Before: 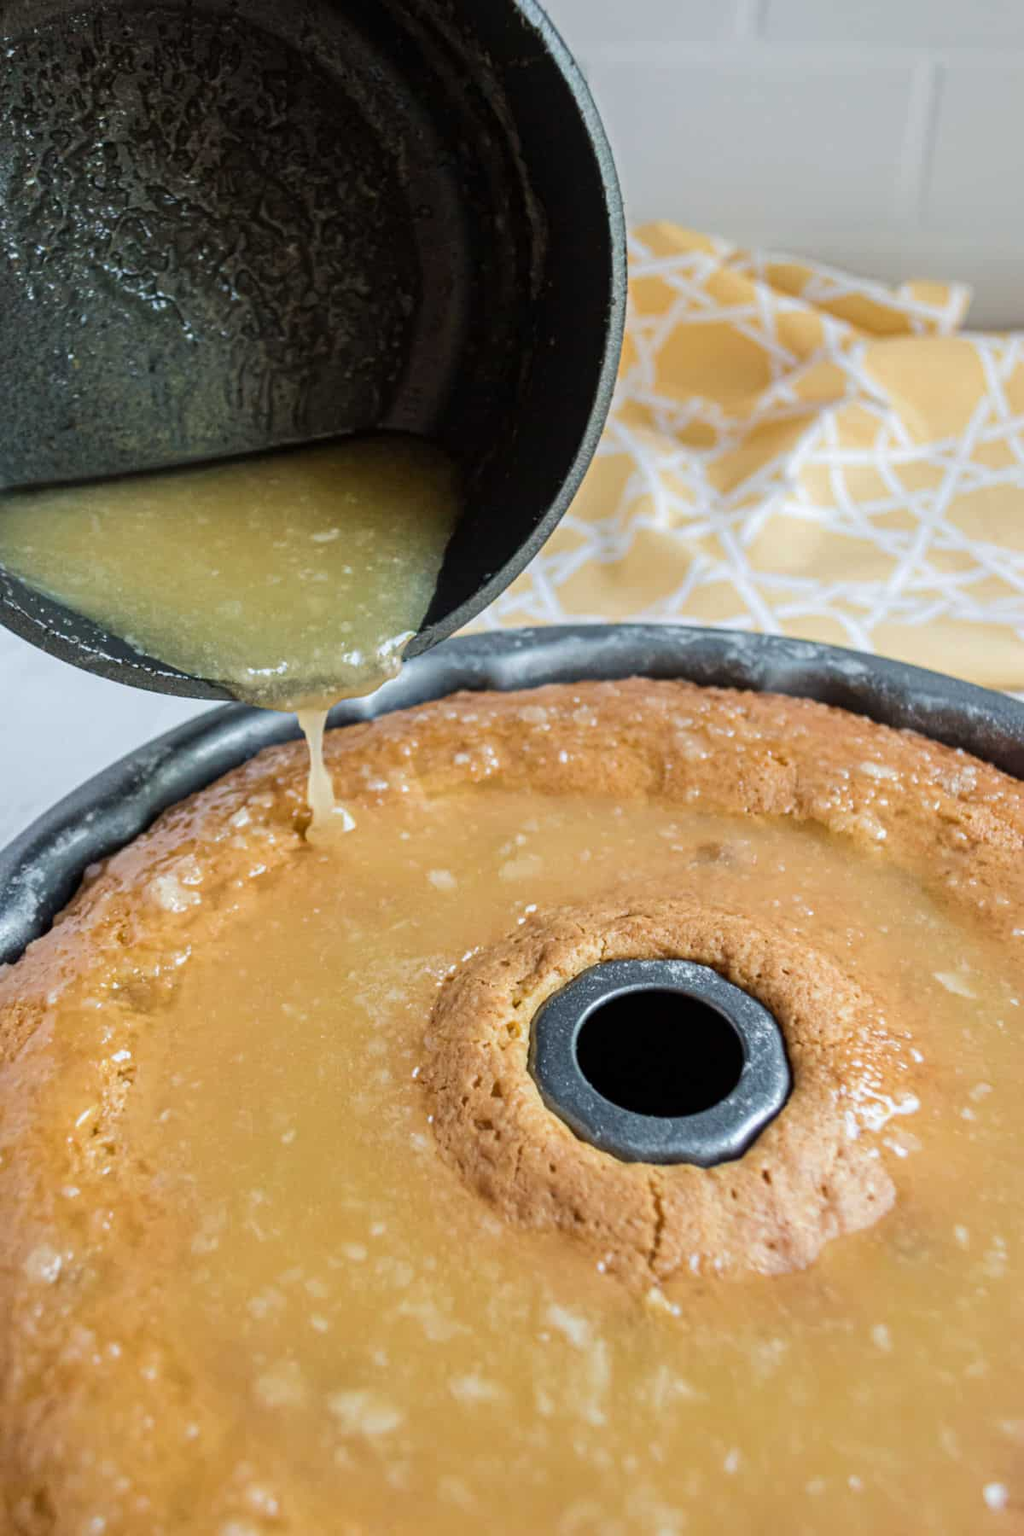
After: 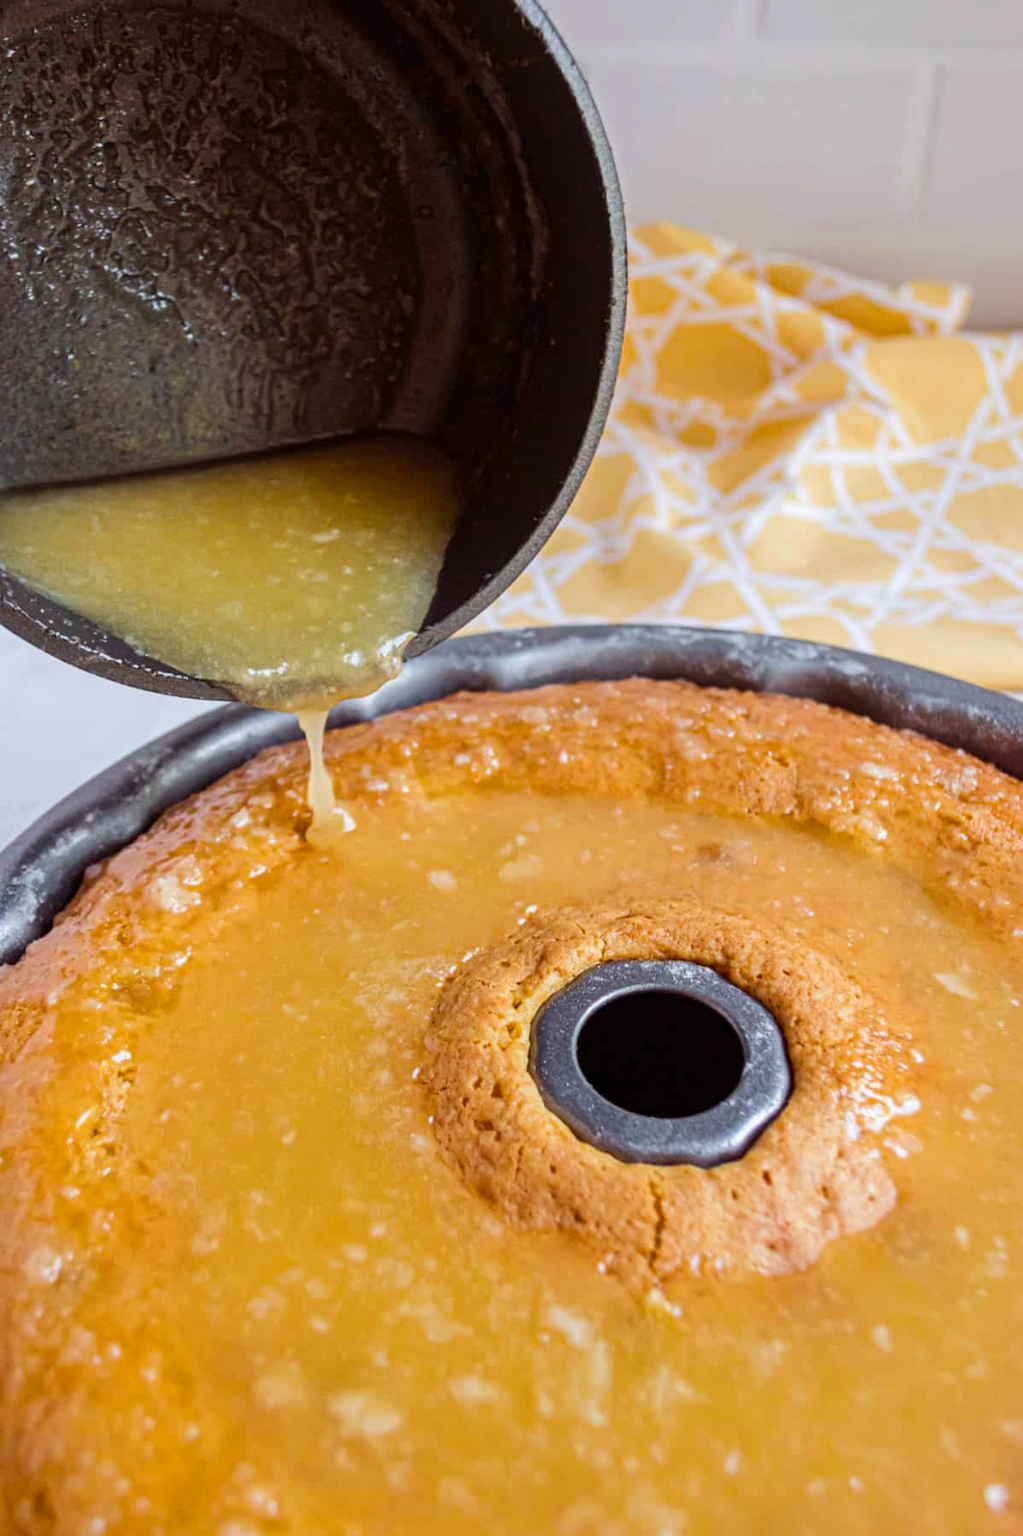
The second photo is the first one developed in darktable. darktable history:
color balance rgb: perceptual saturation grading › global saturation 20%, global vibrance 20%
rgb levels: mode RGB, independent channels, levels [[0, 0.474, 1], [0, 0.5, 1], [0, 0.5, 1]]
